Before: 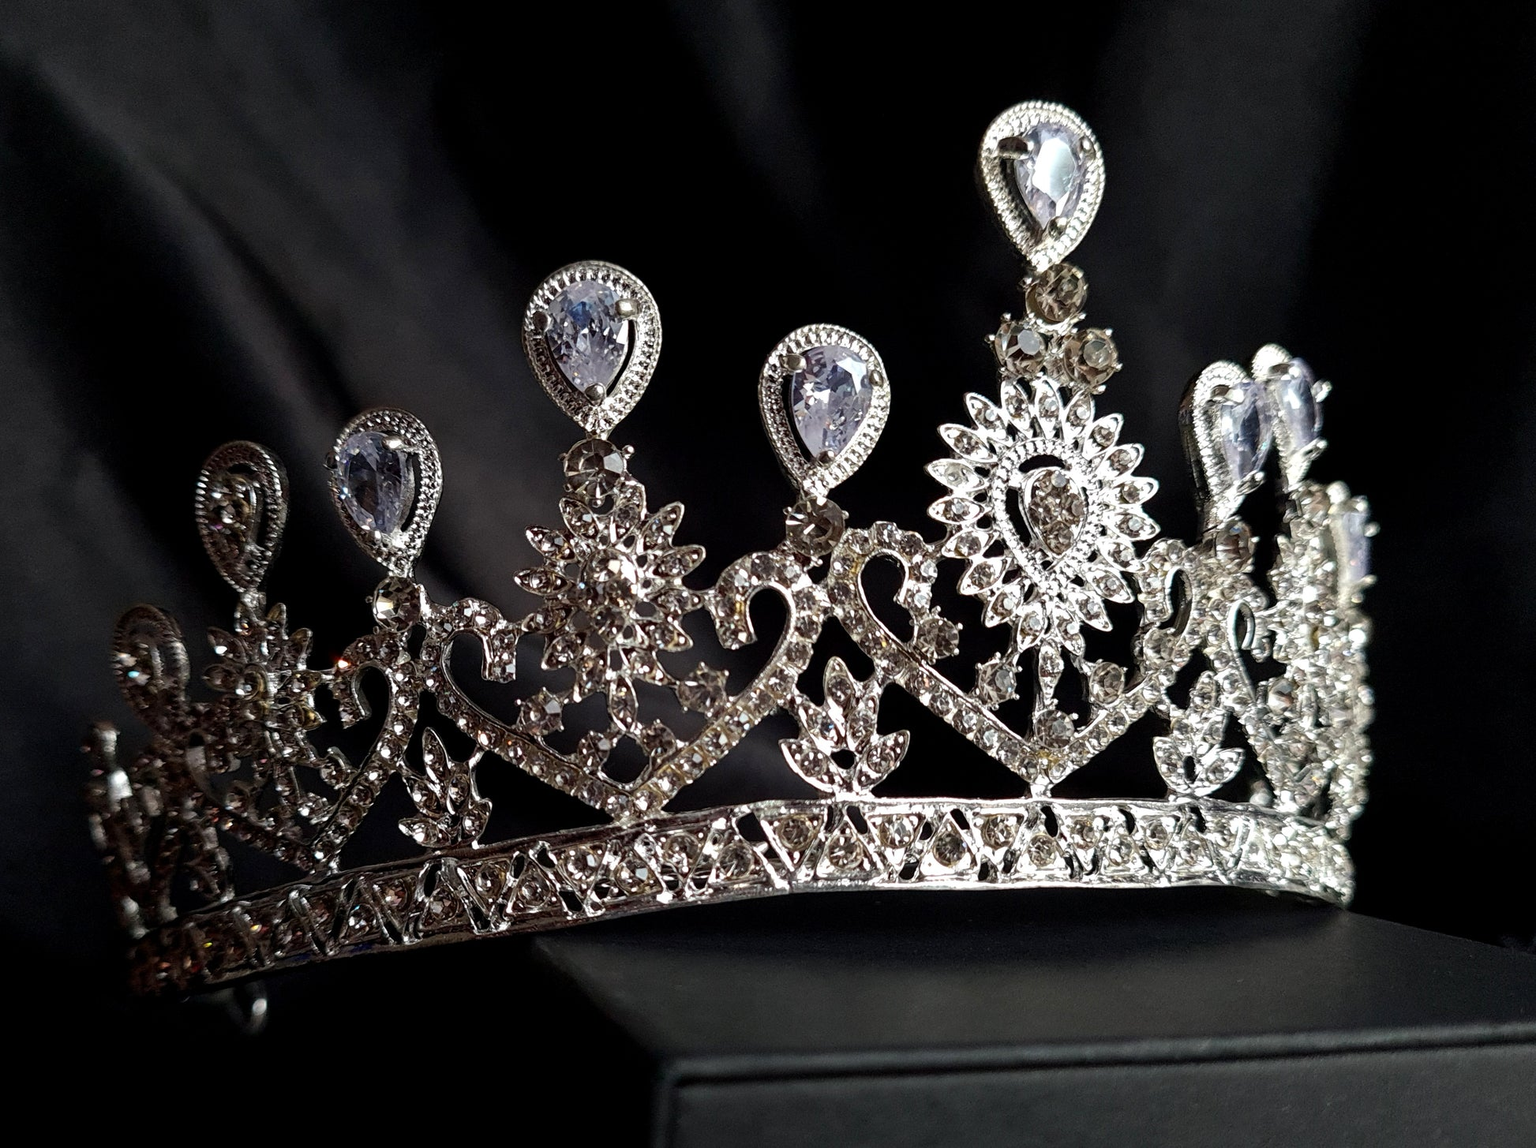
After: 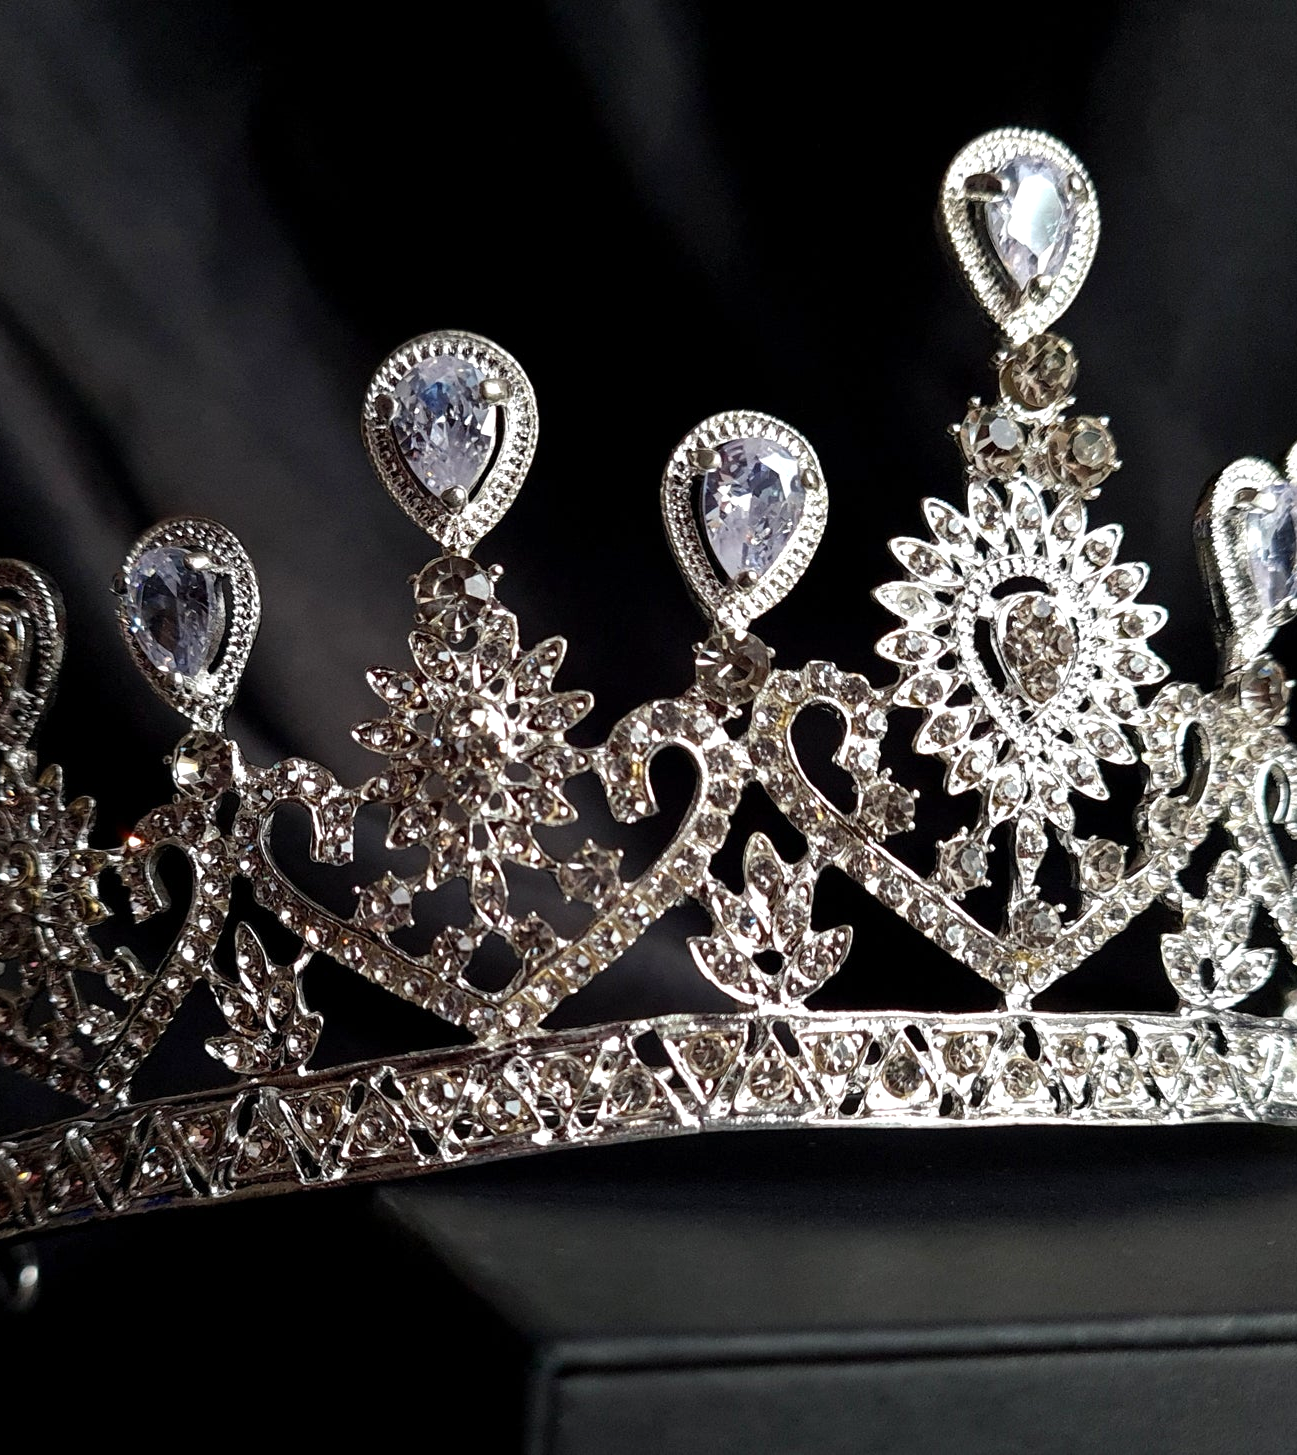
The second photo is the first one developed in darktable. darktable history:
crop: left 15.419%, right 17.914%
exposure: exposure 0.236 EV, compensate highlight preservation false
tone equalizer: on, module defaults
